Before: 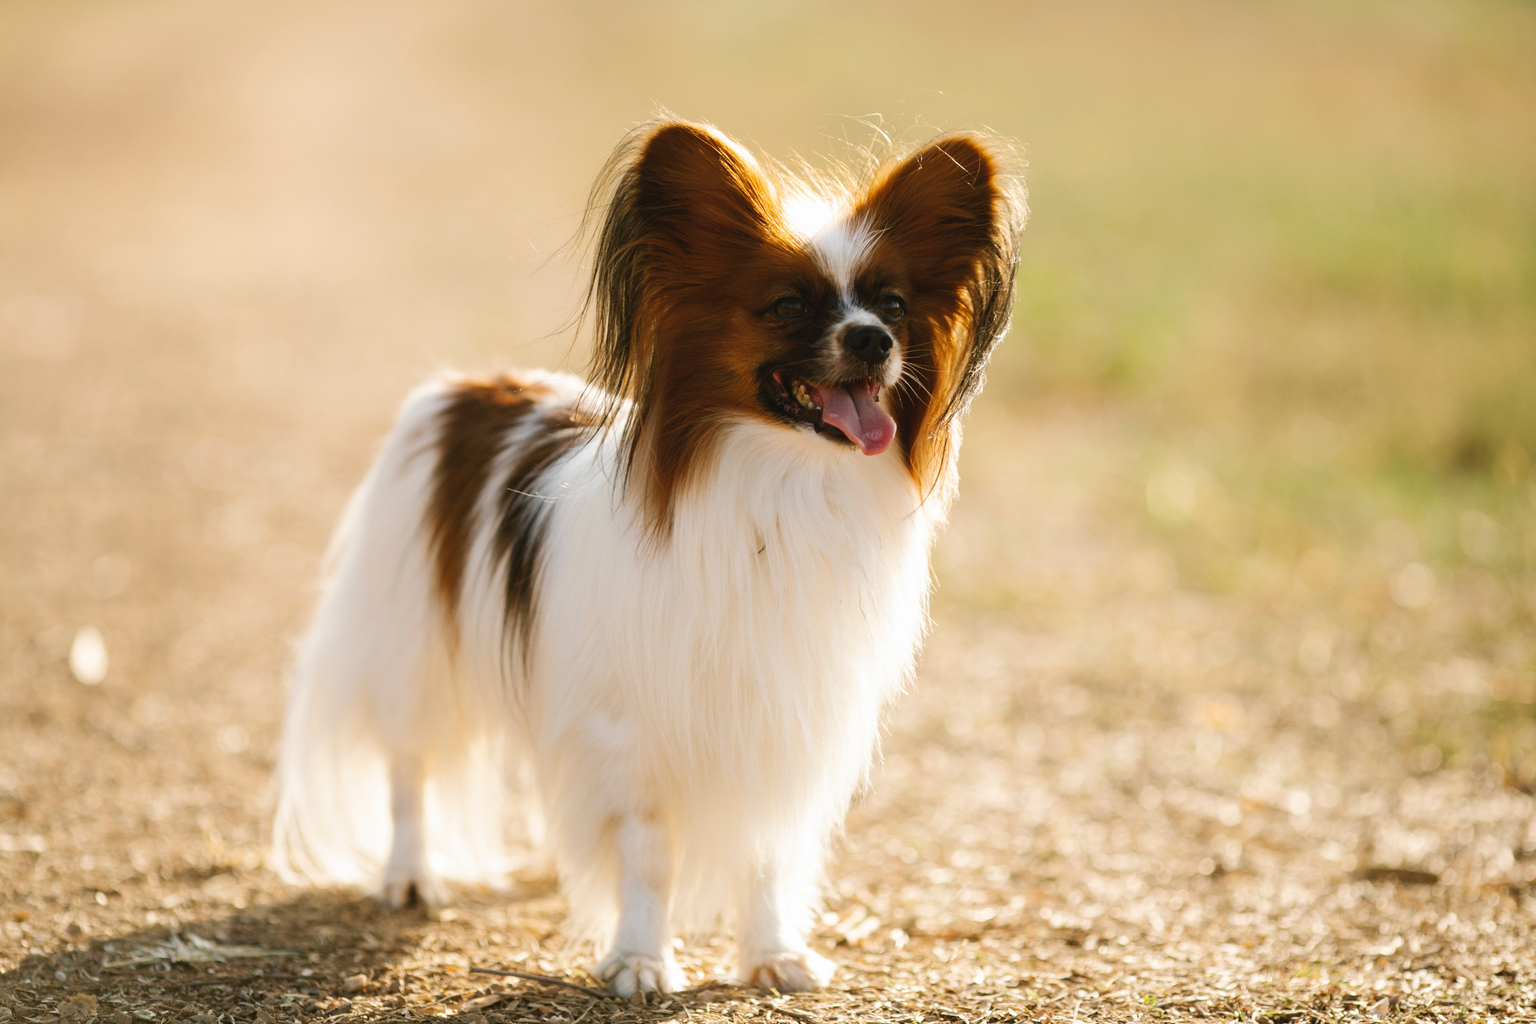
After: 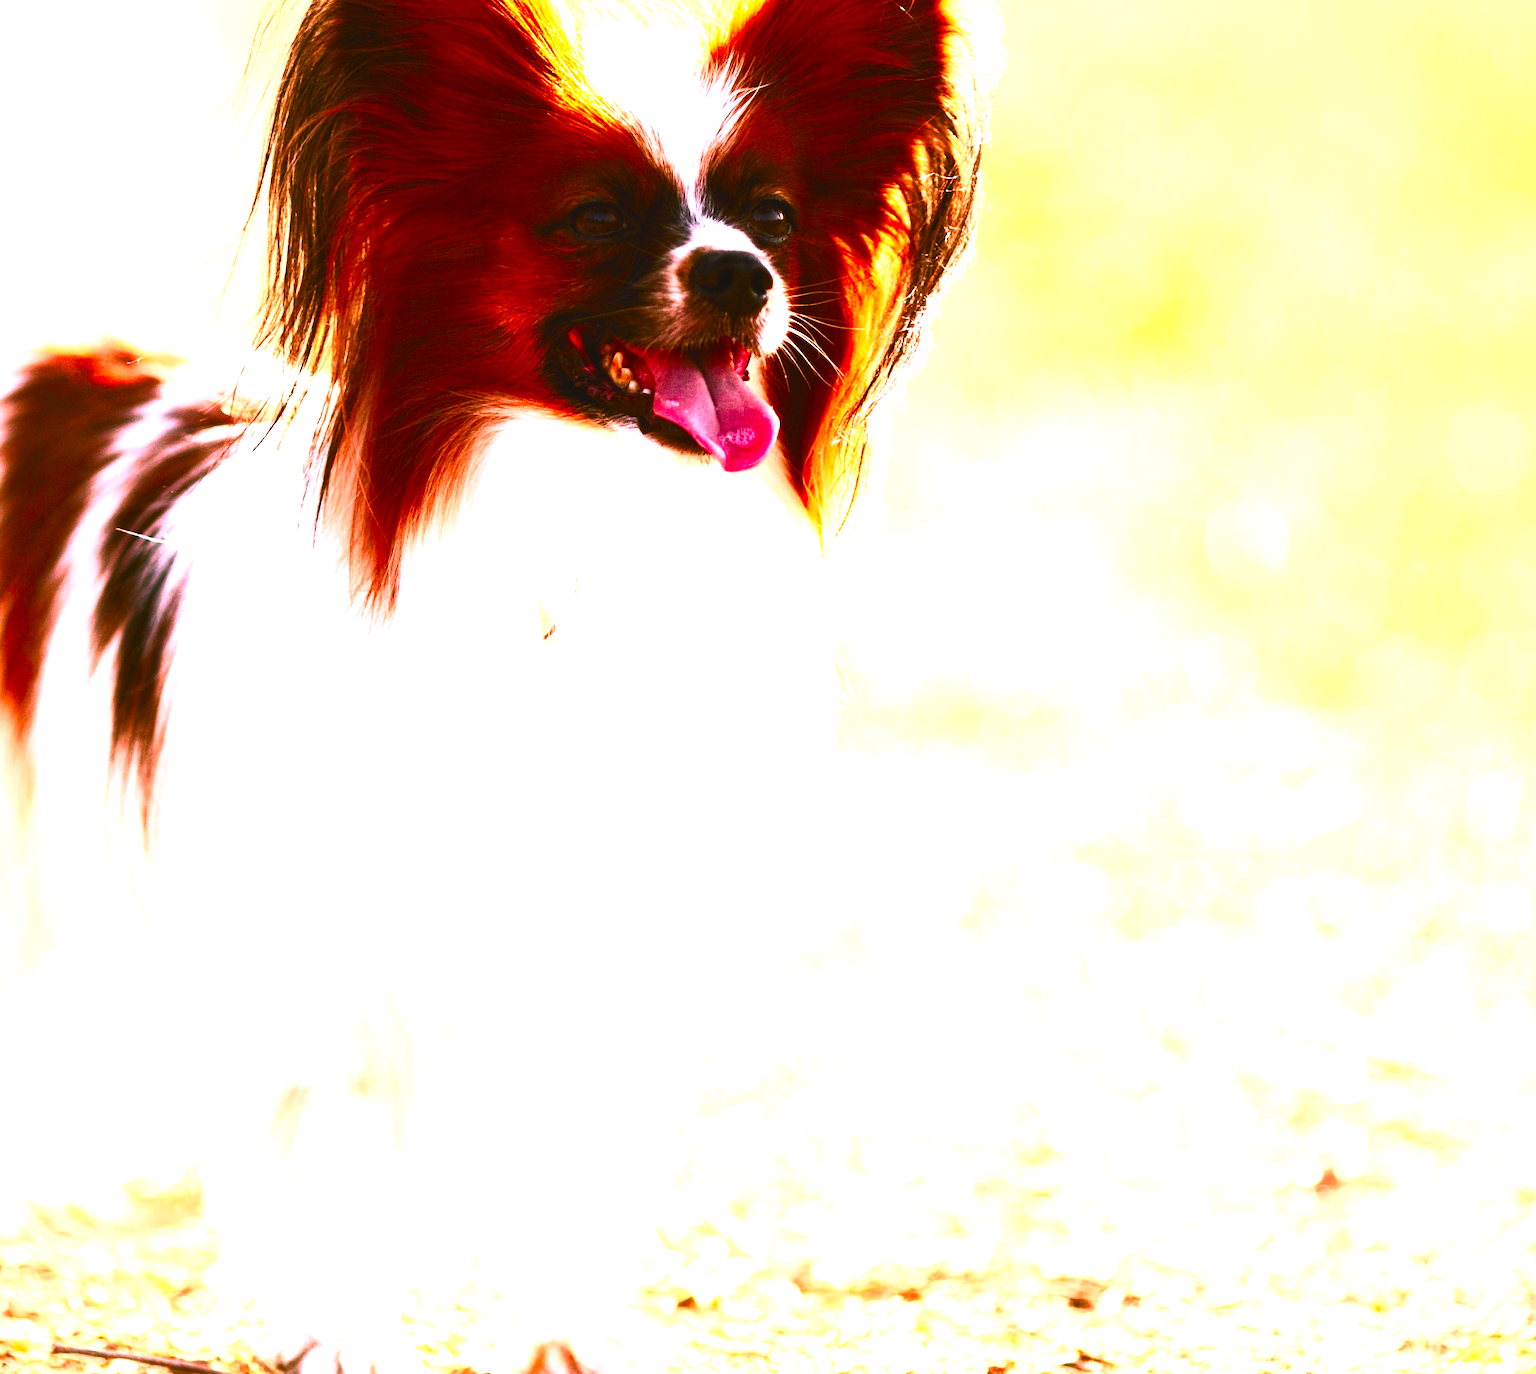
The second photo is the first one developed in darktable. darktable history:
contrast brightness saturation: contrast 0.626, brightness 0.344, saturation 0.141
base curve: curves: ch0 [(0, 0) (0.472, 0.508) (1, 1)], preserve colors none
crop and rotate: left 28.62%, top 17.45%, right 12.7%, bottom 3.791%
levels: levels [0, 0.394, 0.787]
color correction: highlights a* 19.44, highlights b* -11.4, saturation 1.68
